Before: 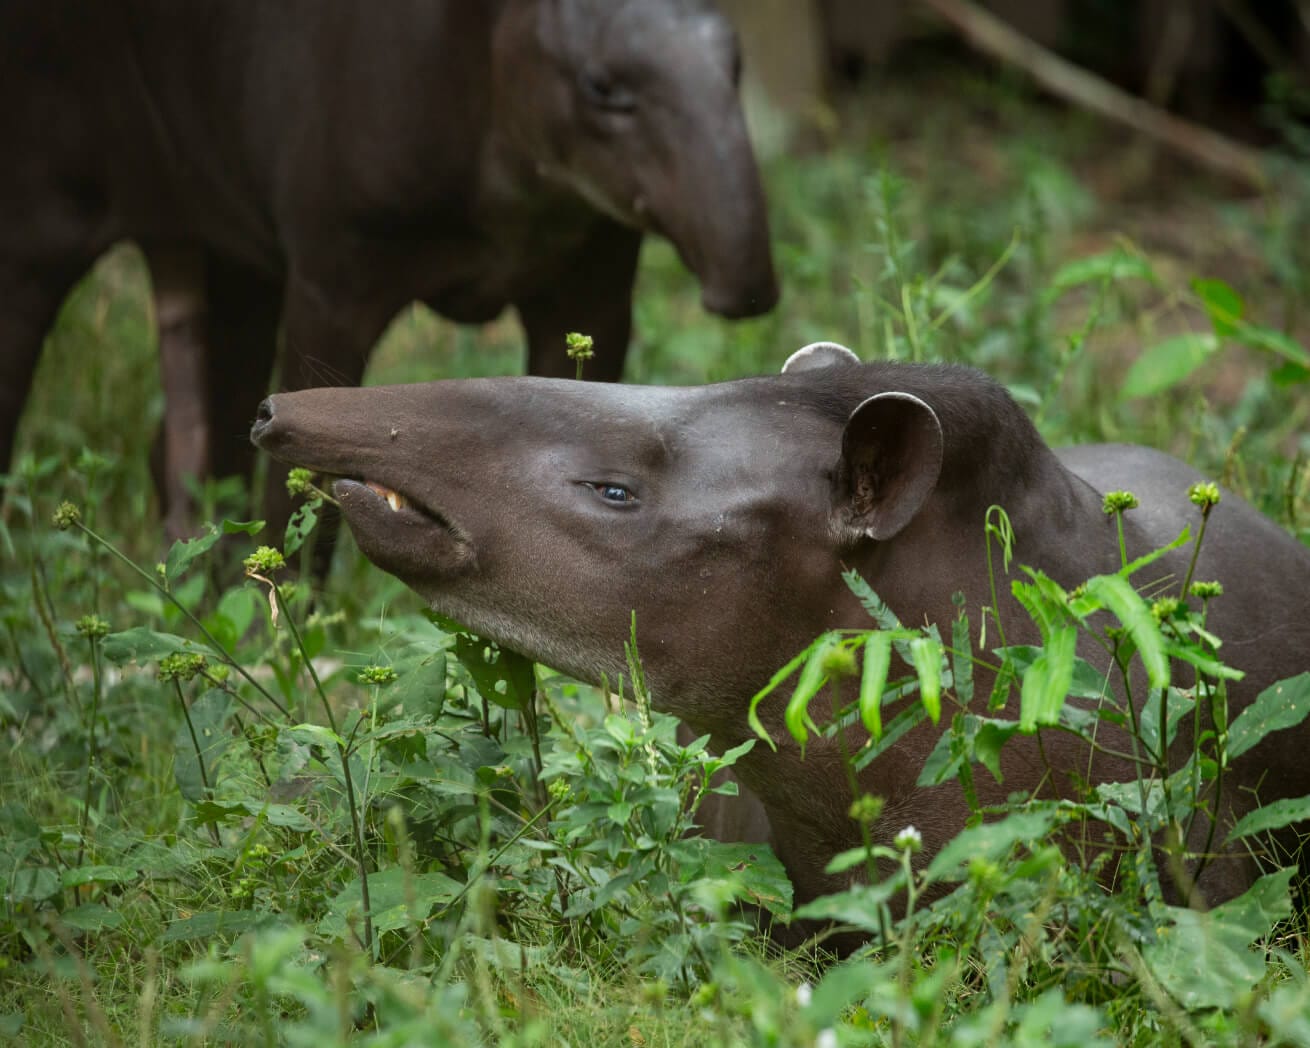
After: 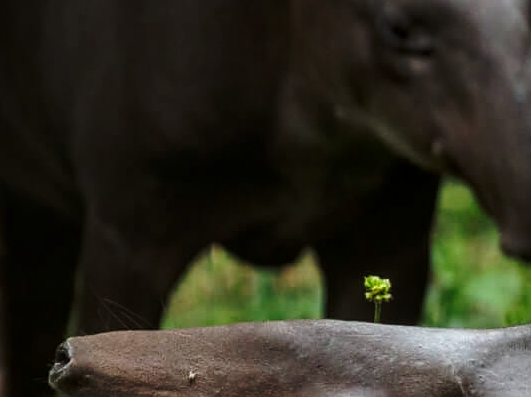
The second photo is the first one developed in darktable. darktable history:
local contrast: on, module defaults
base curve: curves: ch0 [(0, 0) (0.073, 0.04) (0.157, 0.139) (0.492, 0.492) (0.758, 0.758) (1, 1)], preserve colors none
crop: left 15.452%, top 5.459%, right 43.956%, bottom 56.62%
sharpen: radius 1.458, amount 0.398, threshold 1.271
levels: mode automatic, gray 50.8%
